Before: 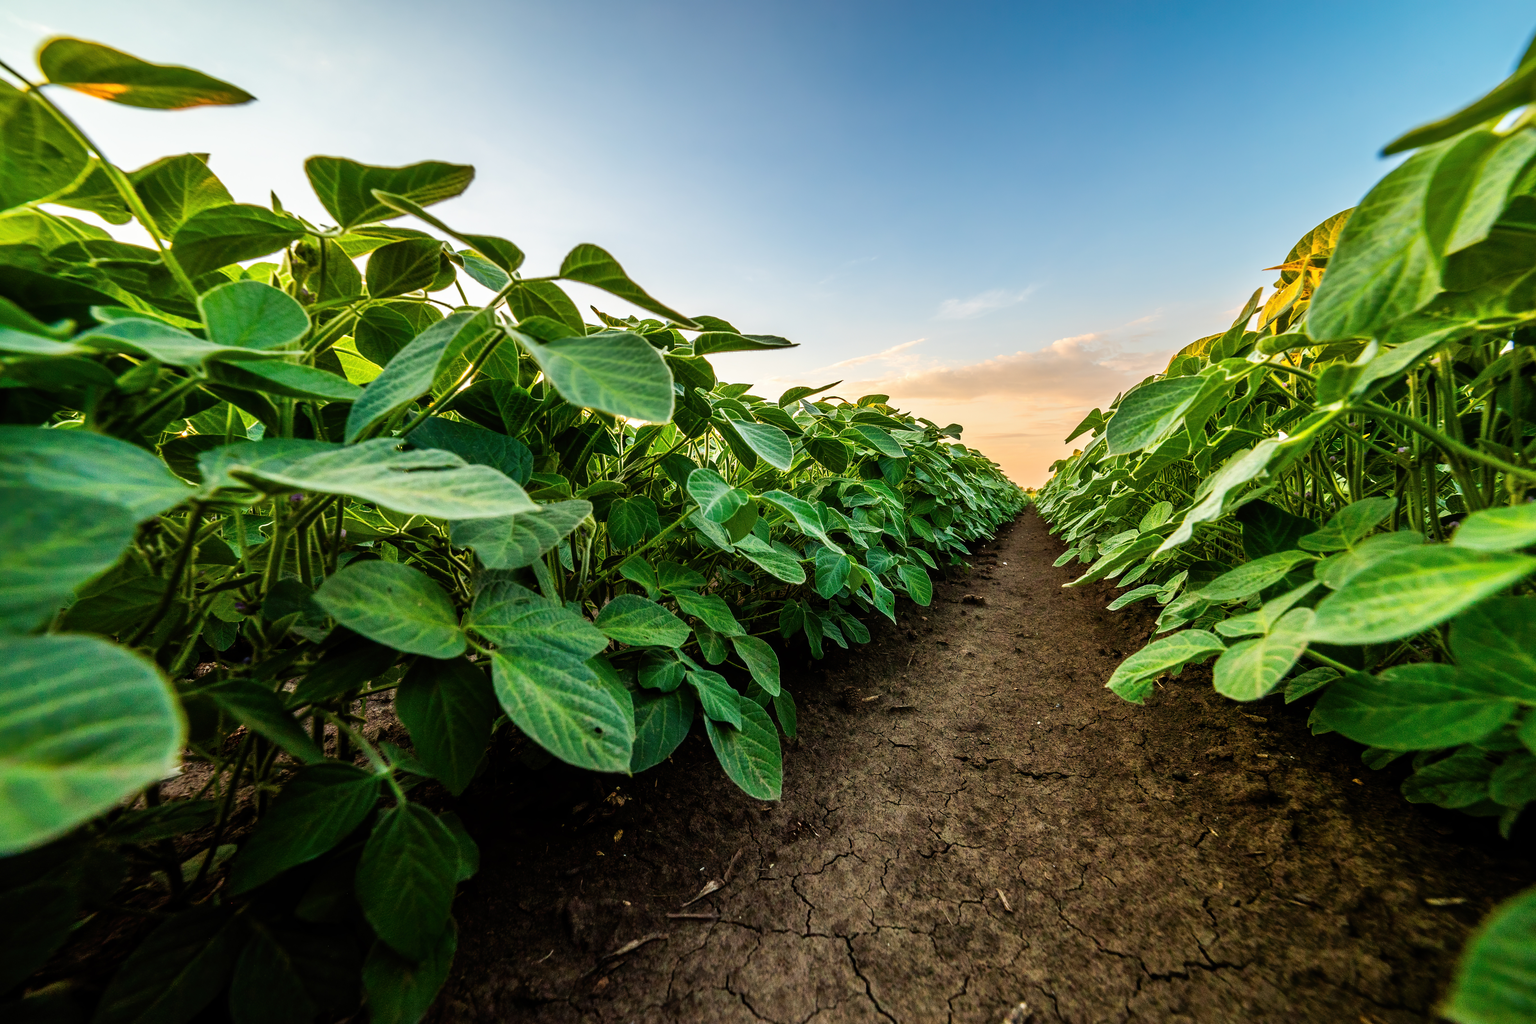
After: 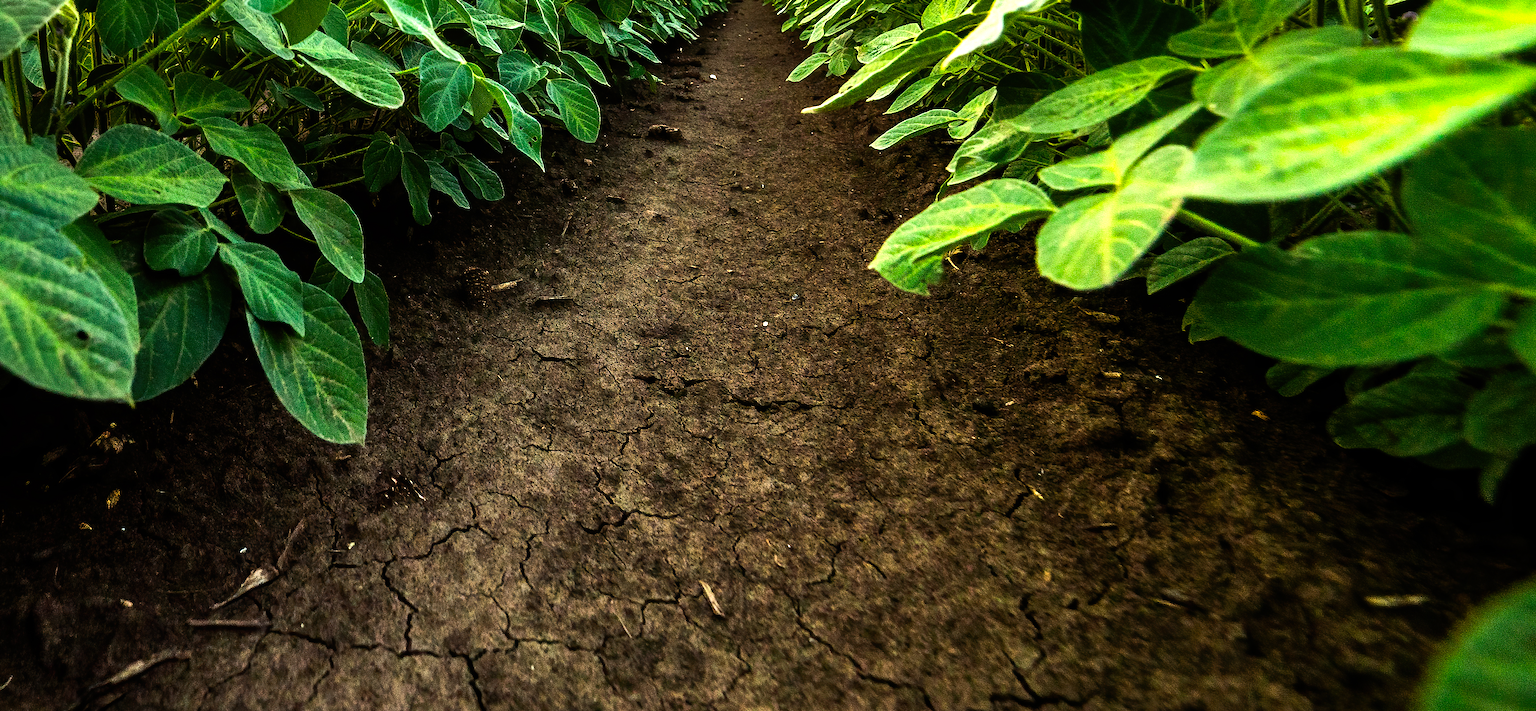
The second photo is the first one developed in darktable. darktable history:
exposure: exposure 0.258 EV, compensate highlight preservation false
crop and rotate: left 35.509%, top 50.238%, bottom 4.934%
color balance rgb: perceptual brilliance grading › highlights 14.29%, perceptual brilliance grading › mid-tones -5.92%, perceptual brilliance grading › shadows -26.83%, global vibrance 31.18%
